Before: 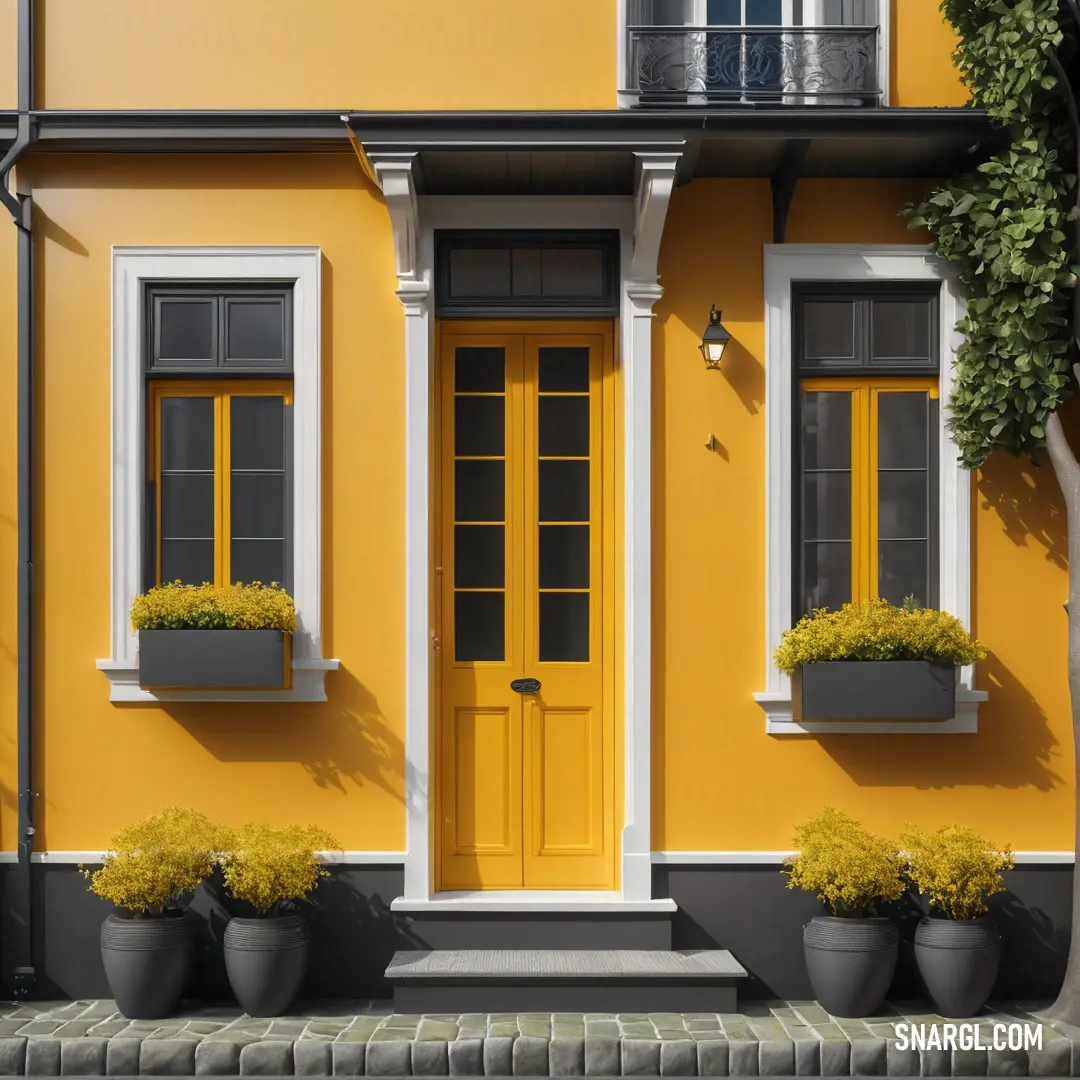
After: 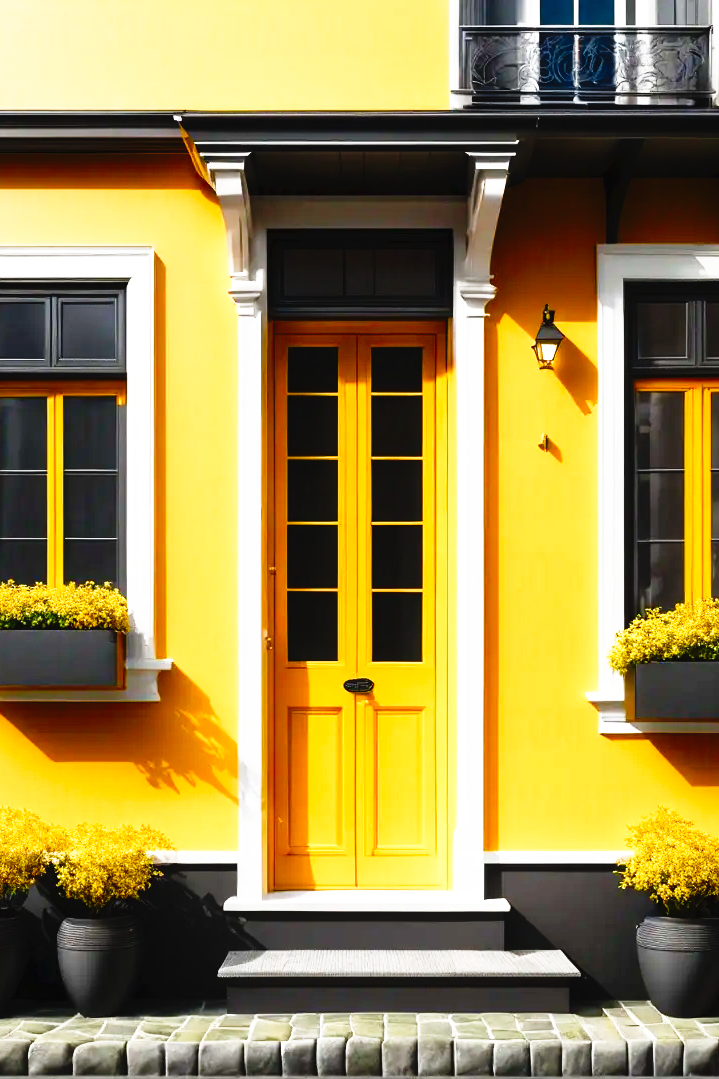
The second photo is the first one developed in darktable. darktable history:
exposure: black level correction 0.001, exposure 0.498 EV, compensate highlight preservation false
crop and rotate: left 15.611%, right 17.775%
tone curve: curves: ch0 [(0, 0) (0.003, 0.03) (0.011, 0.022) (0.025, 0.018) (0.044, 0.031) (0.069, 0.035) (0.1, 0.04) (0.136, 0.046) (0.177, 0.063) (0.224, 0.087) (0.277, 0.15) (0.335, 0.252) (0.399, 0.354) (0.468, 0.475) (0.543, 0.602) (0.623, 0.73) (0.709, 0.856) (0.801, 0.945) (0.898, 0.987) (1, 1)], preserve colors none
color balance rgb: shadows lift › luminance -9.763%, power › hue 310.45°, perceptual saturation grading › global saturation 0.41%, perceptual saturation grading › highlights -18.009%, perceptual saturation grading › mid-tones 32.492%, perceptual saturation grading › shadows 50.35%
